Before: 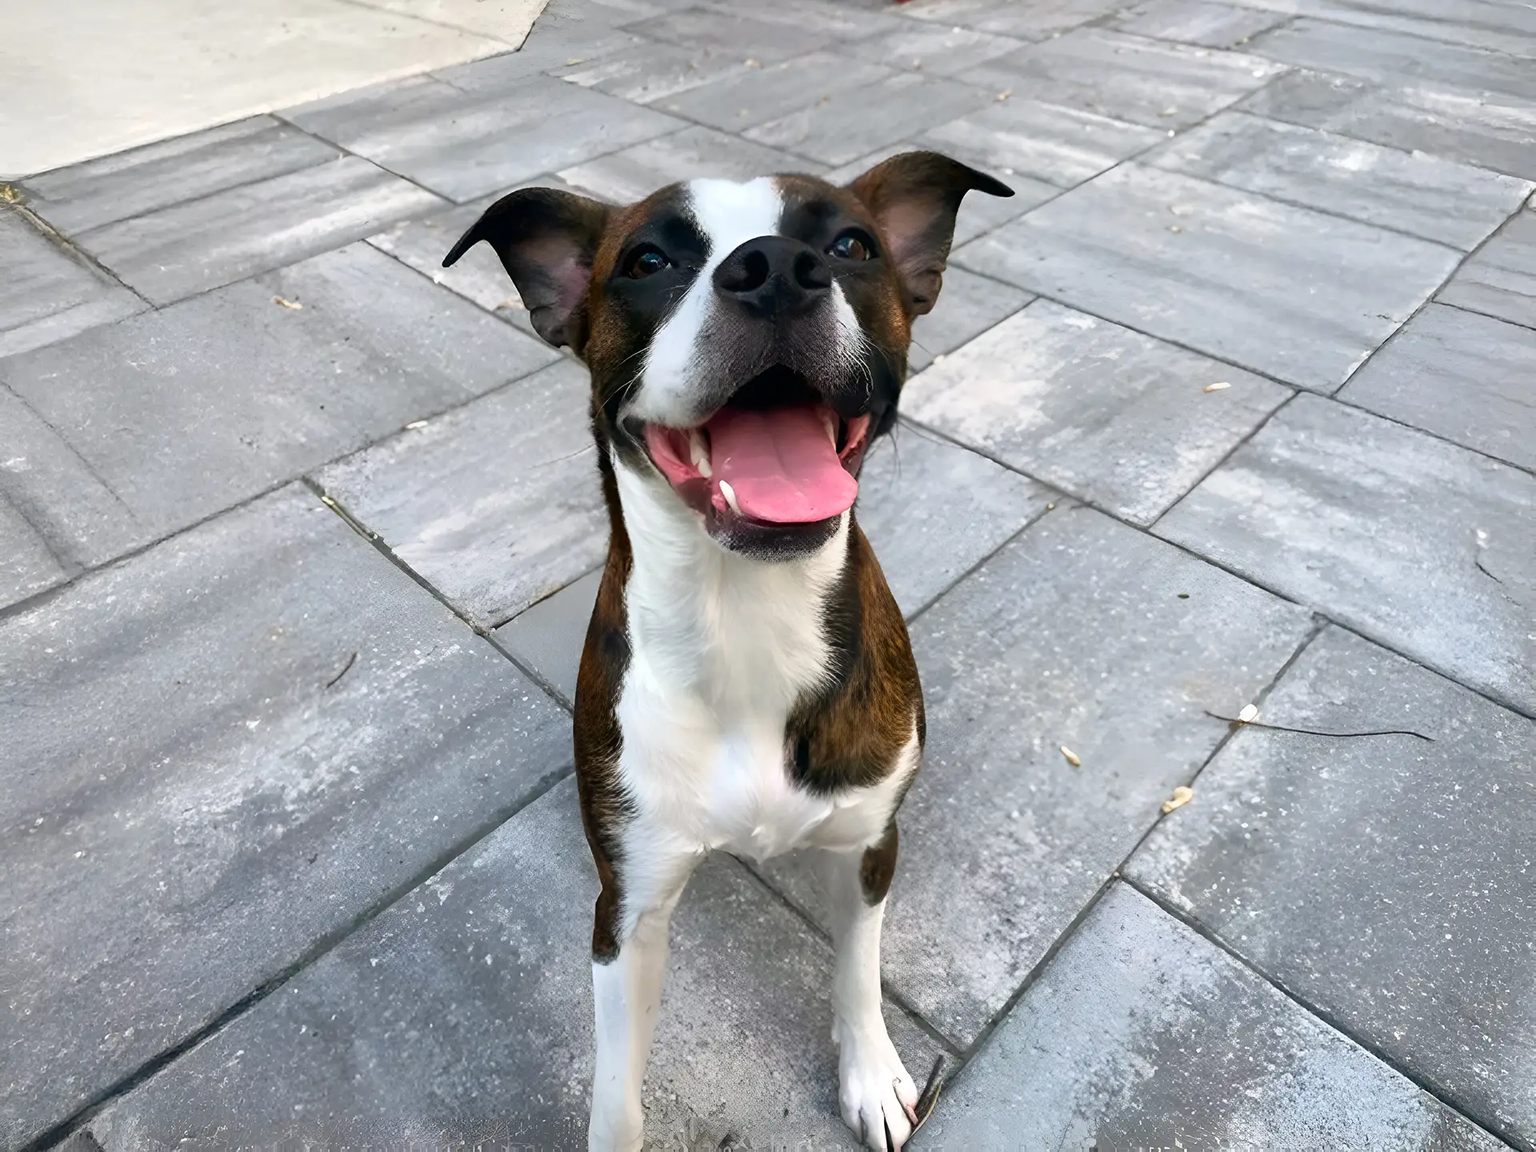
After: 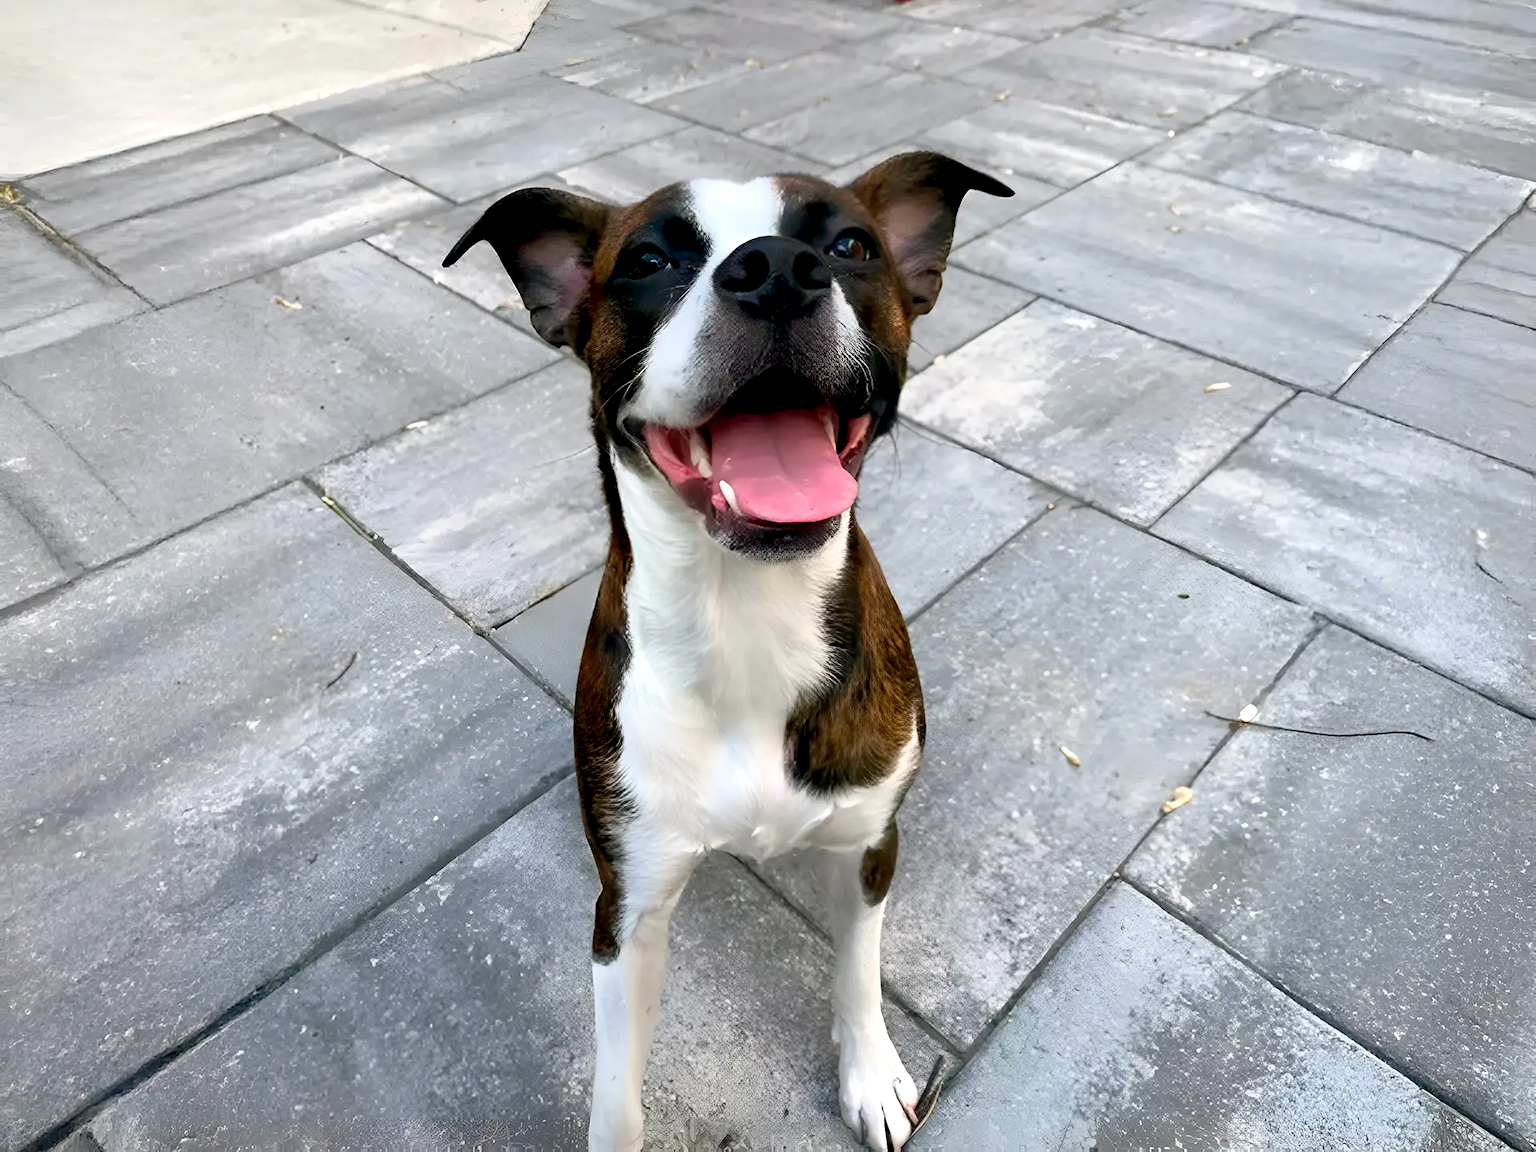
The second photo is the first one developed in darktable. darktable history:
exposure: black level correction 0.009, exposure 0.106 EV, compensate highlight preservation false
